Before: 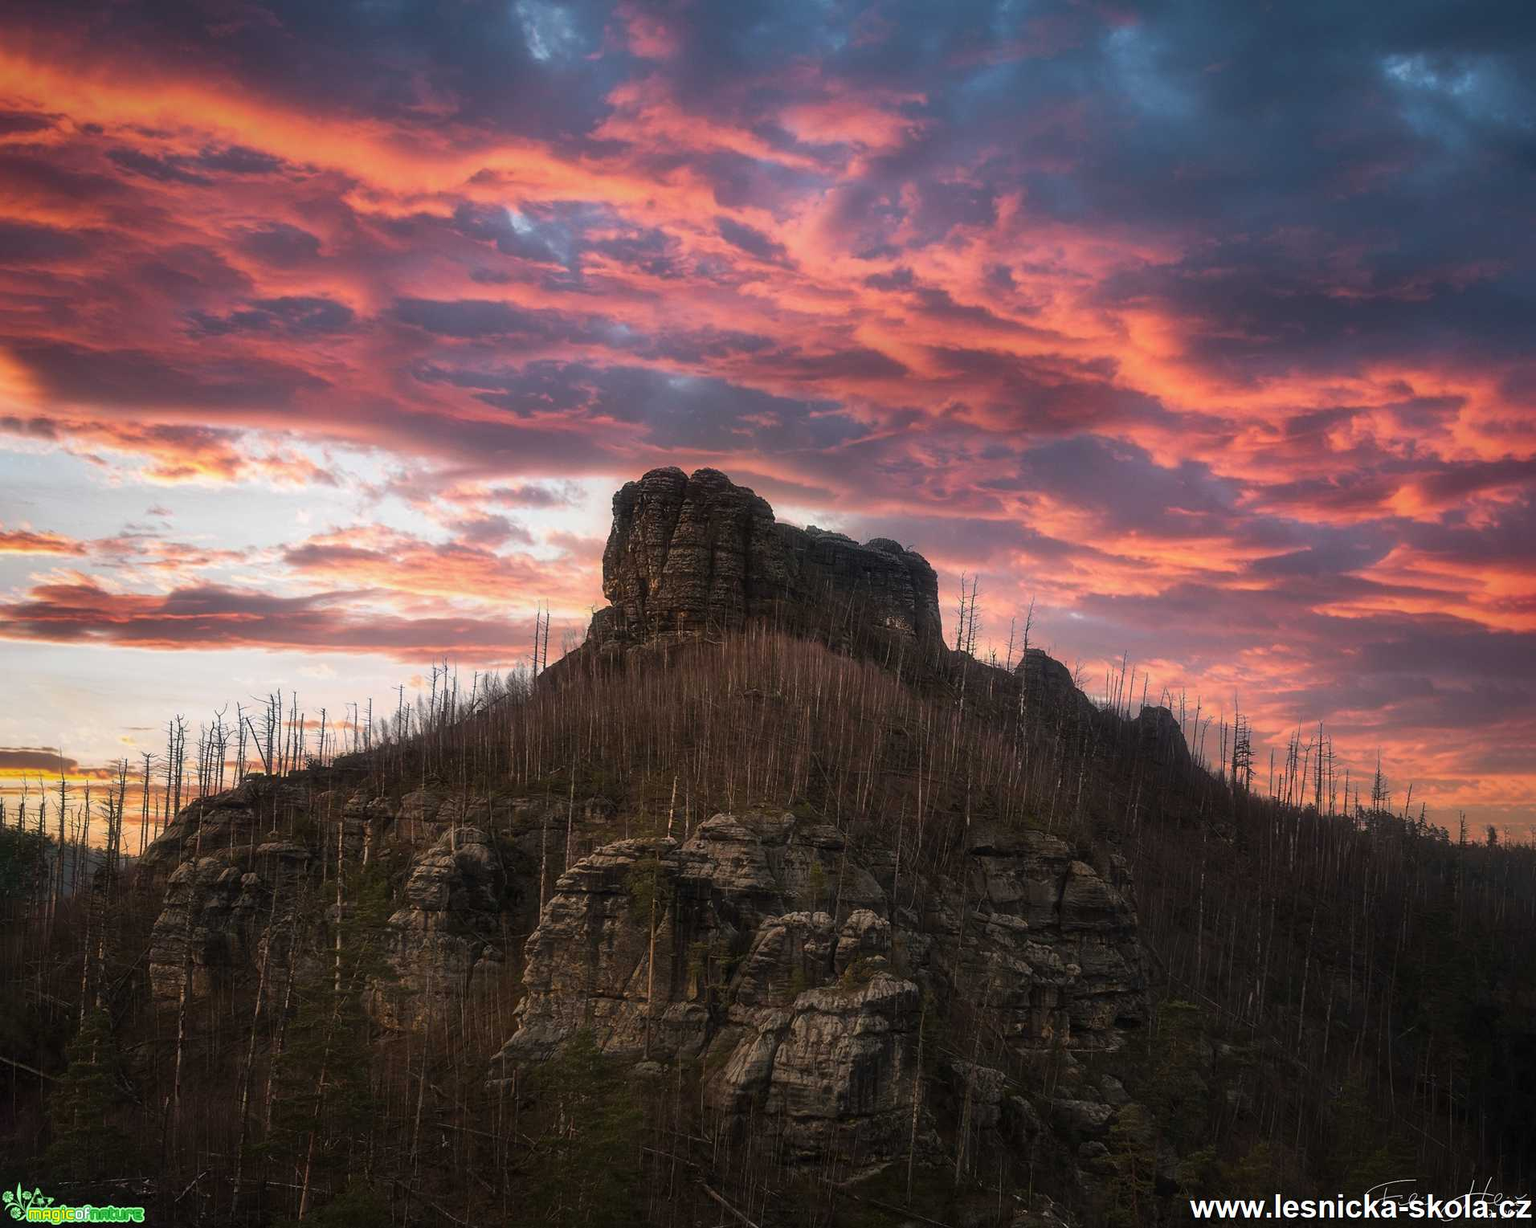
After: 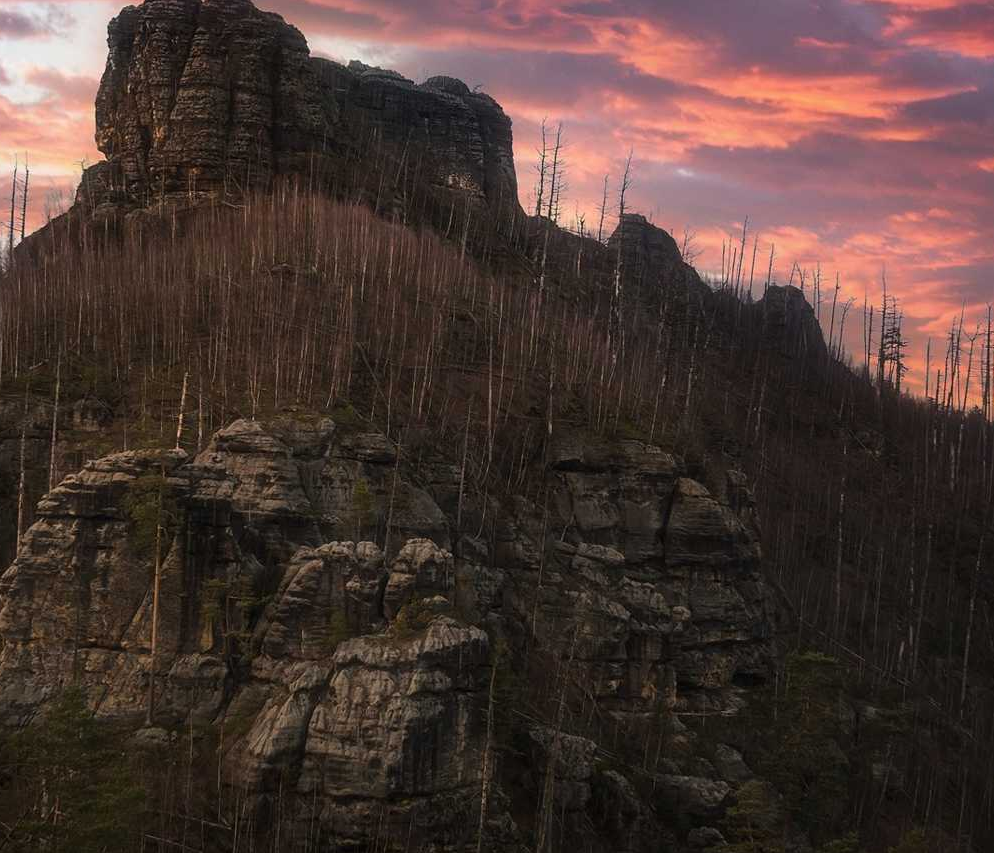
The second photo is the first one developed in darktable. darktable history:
crop: left 34.289%, top 38.858%, right 13.672%, bottom 5.35%
